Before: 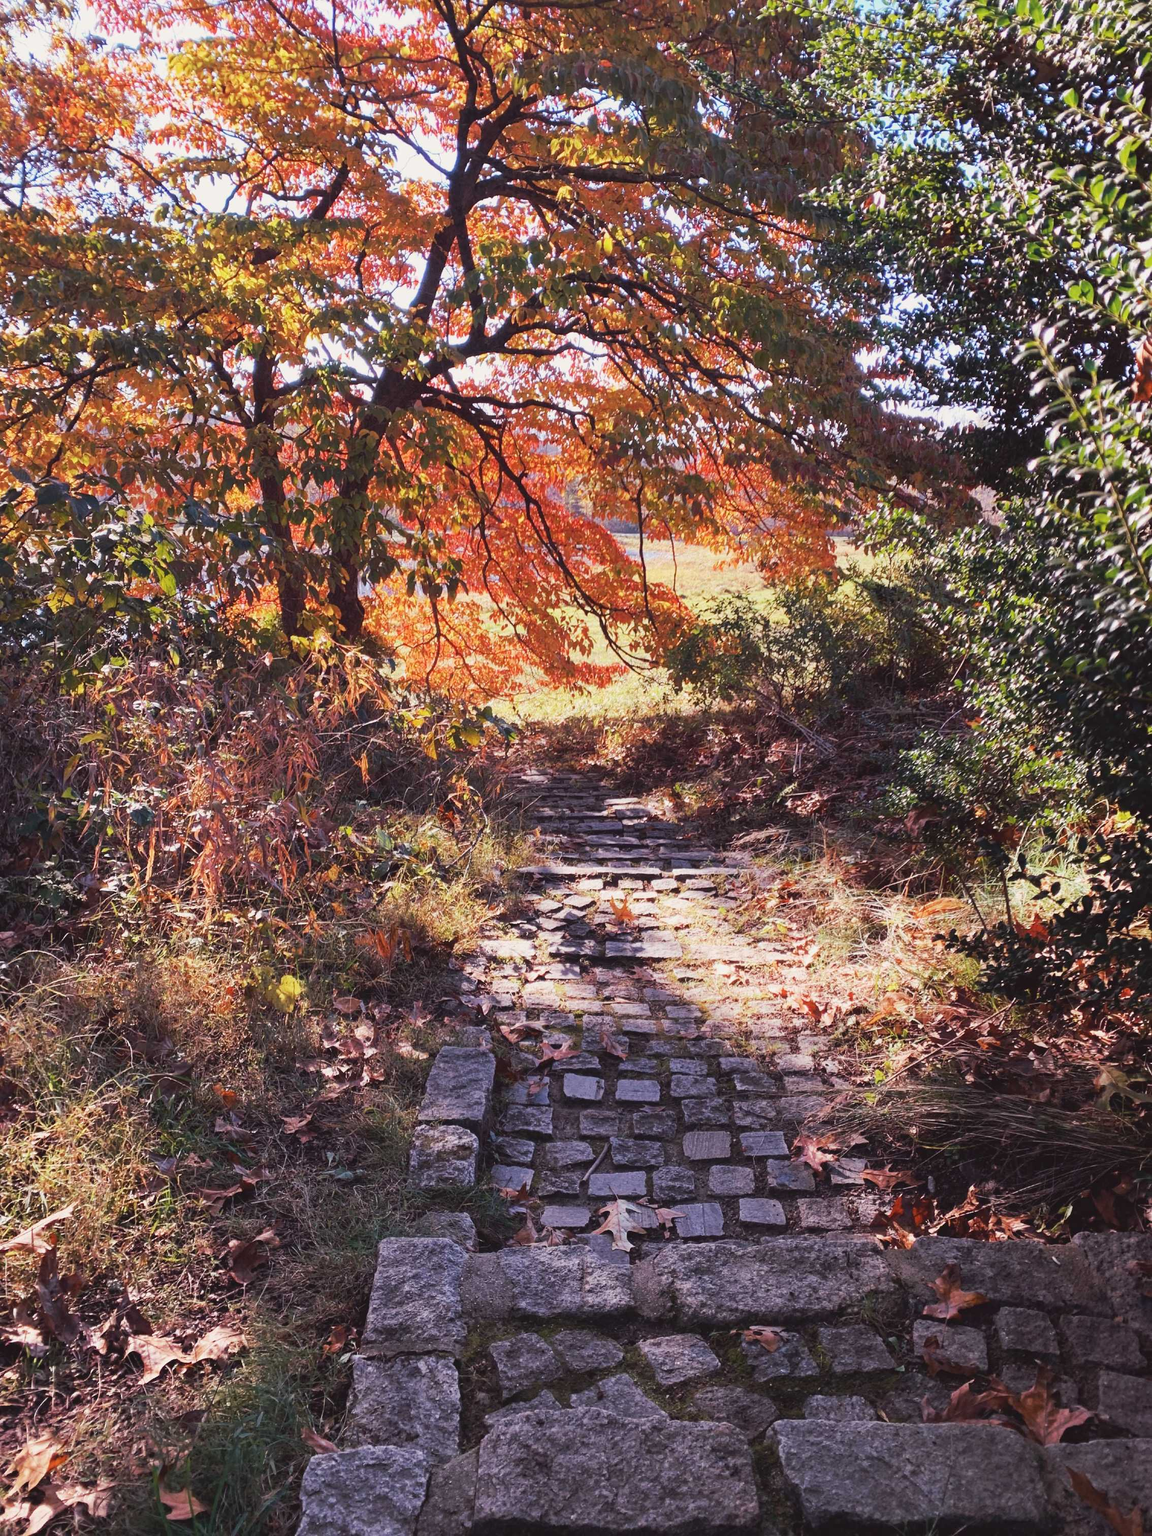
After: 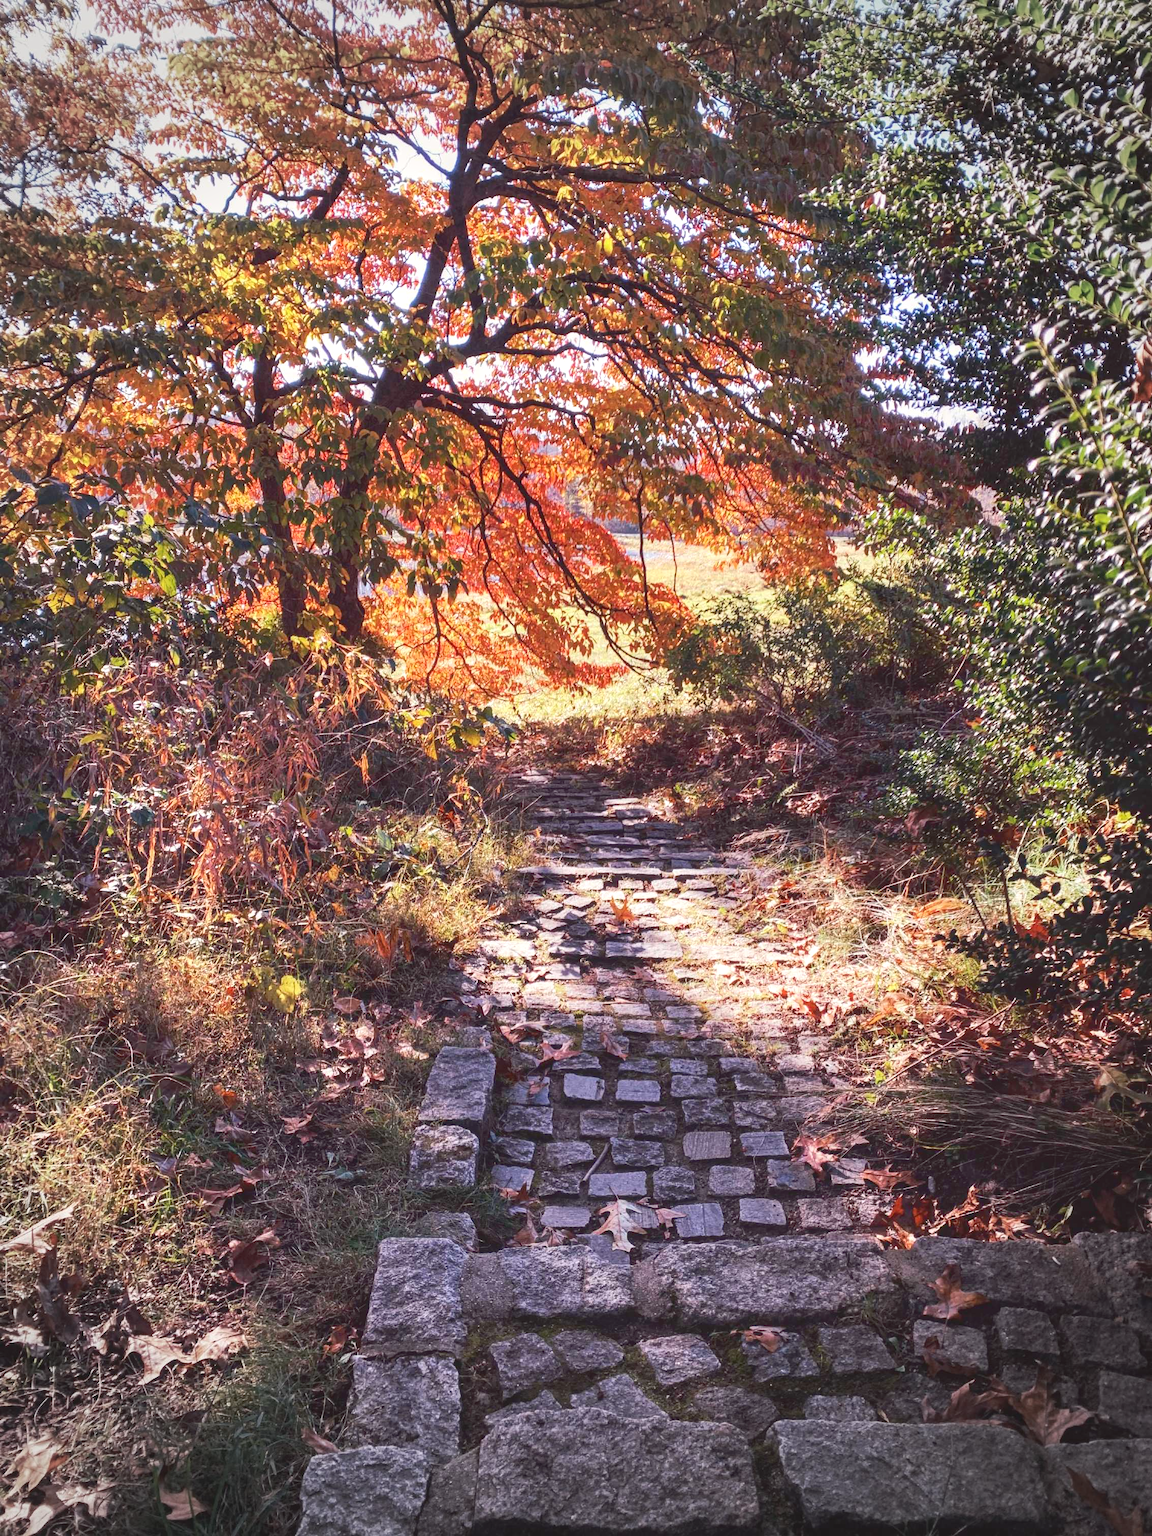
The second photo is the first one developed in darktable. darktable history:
exposure: exposure 0.213 EV, compensate highlight preservation false
vignetting: fall-off start 77.05%, fall-off radius 27.09%, brightness -0.334, width/height ratio 0.971, unbound false
tone curve: curves: ch0 [(0, 0) (0.003, 0.04) (0.011, 0.053) (0.025, 0.077) (0.044, 0.104) (0.069, 0.127) (0.1, 0.15) (0.136, 0.177) (0.177, 0.215) (0.224, 0.254) (0.277, 0.3) (0.335, 0.355) (0.399, 0.41) (0.468, 0.477) (0.543, 0.554) (0.623, 0.636) (0.709, 0.72) (0.801, 0.804) (0.898, 0.892) (1, 1)], color space Lab, linked channels, preserve colors none
local contrast: on, module defaults
